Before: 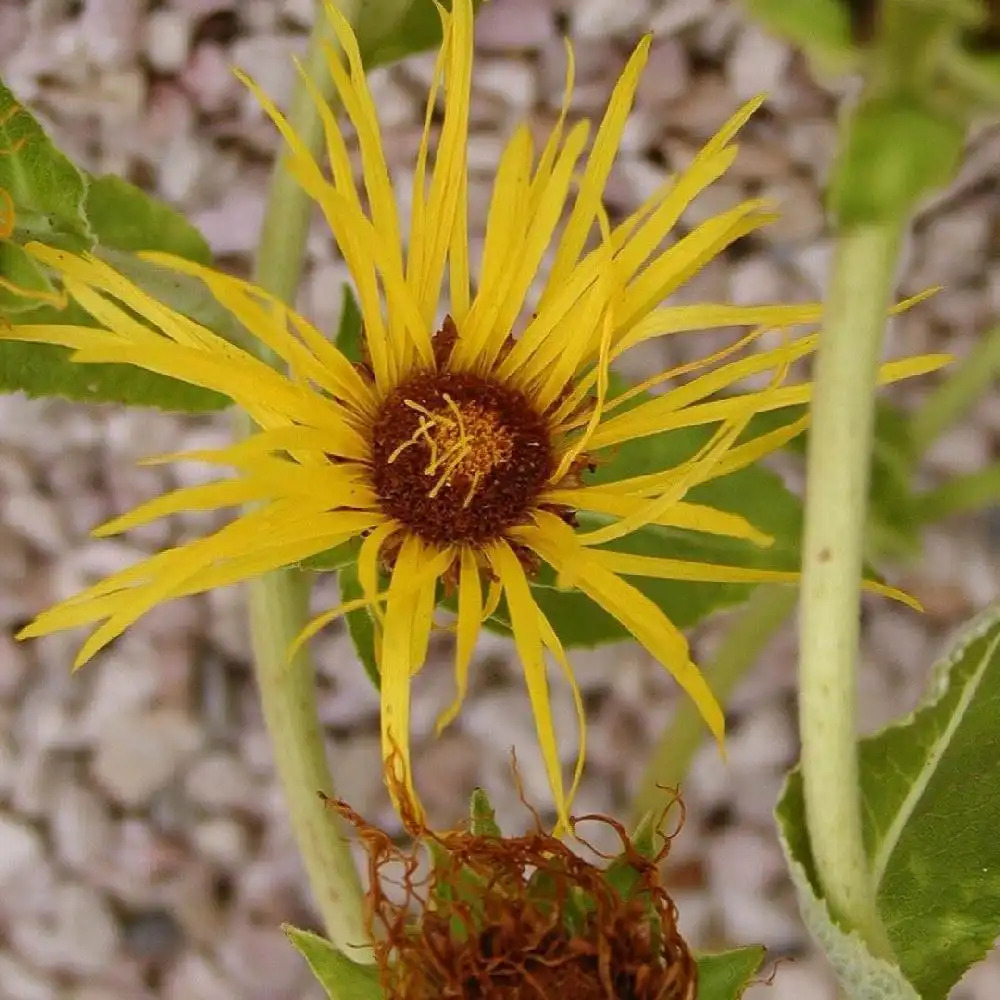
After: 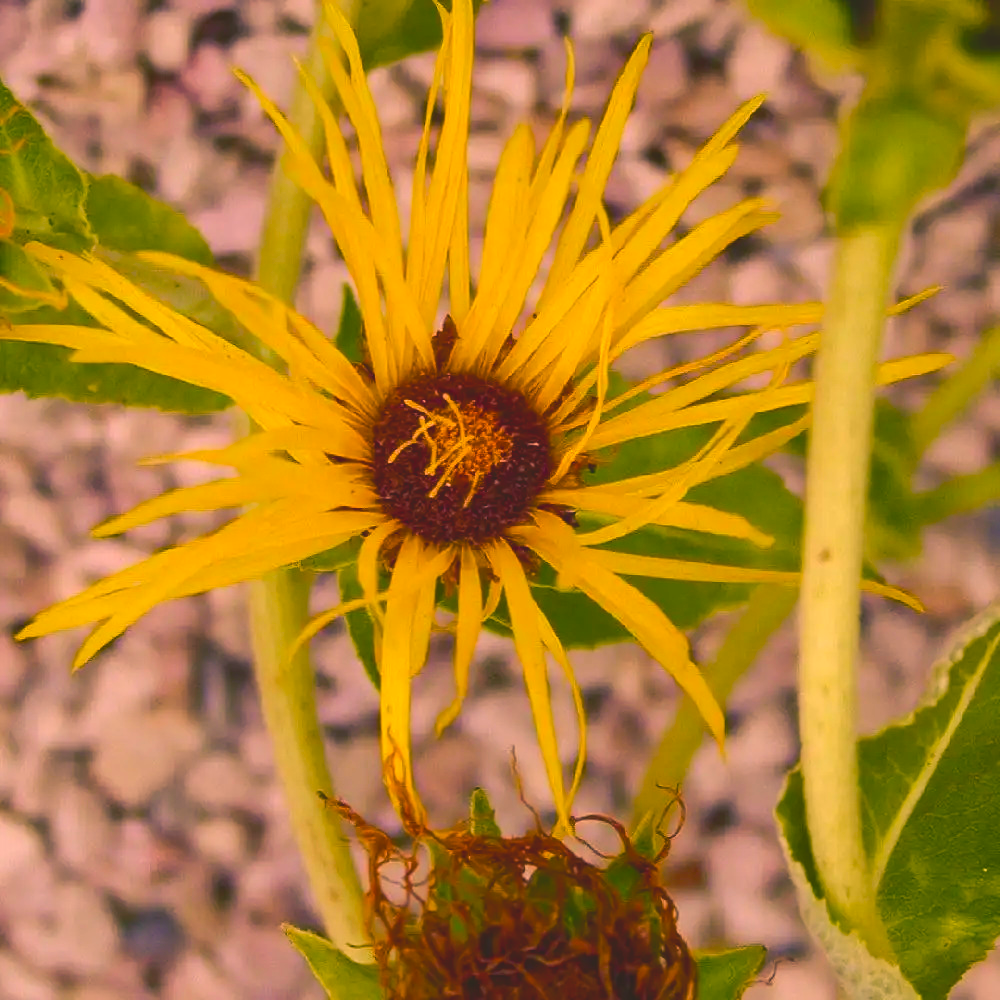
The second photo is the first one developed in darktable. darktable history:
color balance rgb: shadows lift › luminance -40.739%, shadows lift › chroma 13.865%, shadows lift › hue 259.75°, perceptual saturation grading › global saturation 20%, perceptual saturation grading › highlights -25.85%, perceptual saturation grading › shadows 49.237%, perceptual brilliance grading › highlights 8.057%, perceptual brilliance grading › mid-tones 3.647%, perceptual brilliance grading › shadows 1.243%, global vibrance 20%
tone equalizer: -8 EV -0.384 EV, -7 EV -0.364 EV, -6 EV -0.344 EV, -5 EV -0.239 EV, -3 EV 0.24 EV, -2 EV 0.359 EV, -1 EV 0.399 EV, +0 EV 0.44 EV, edges refinement/feathering 500, mask exposure compensation -1.57 EV, preserve details no
color correction: highlights a* 21.64, highlights b* 21.96
contrast brightness saturation: contrast -0.291
